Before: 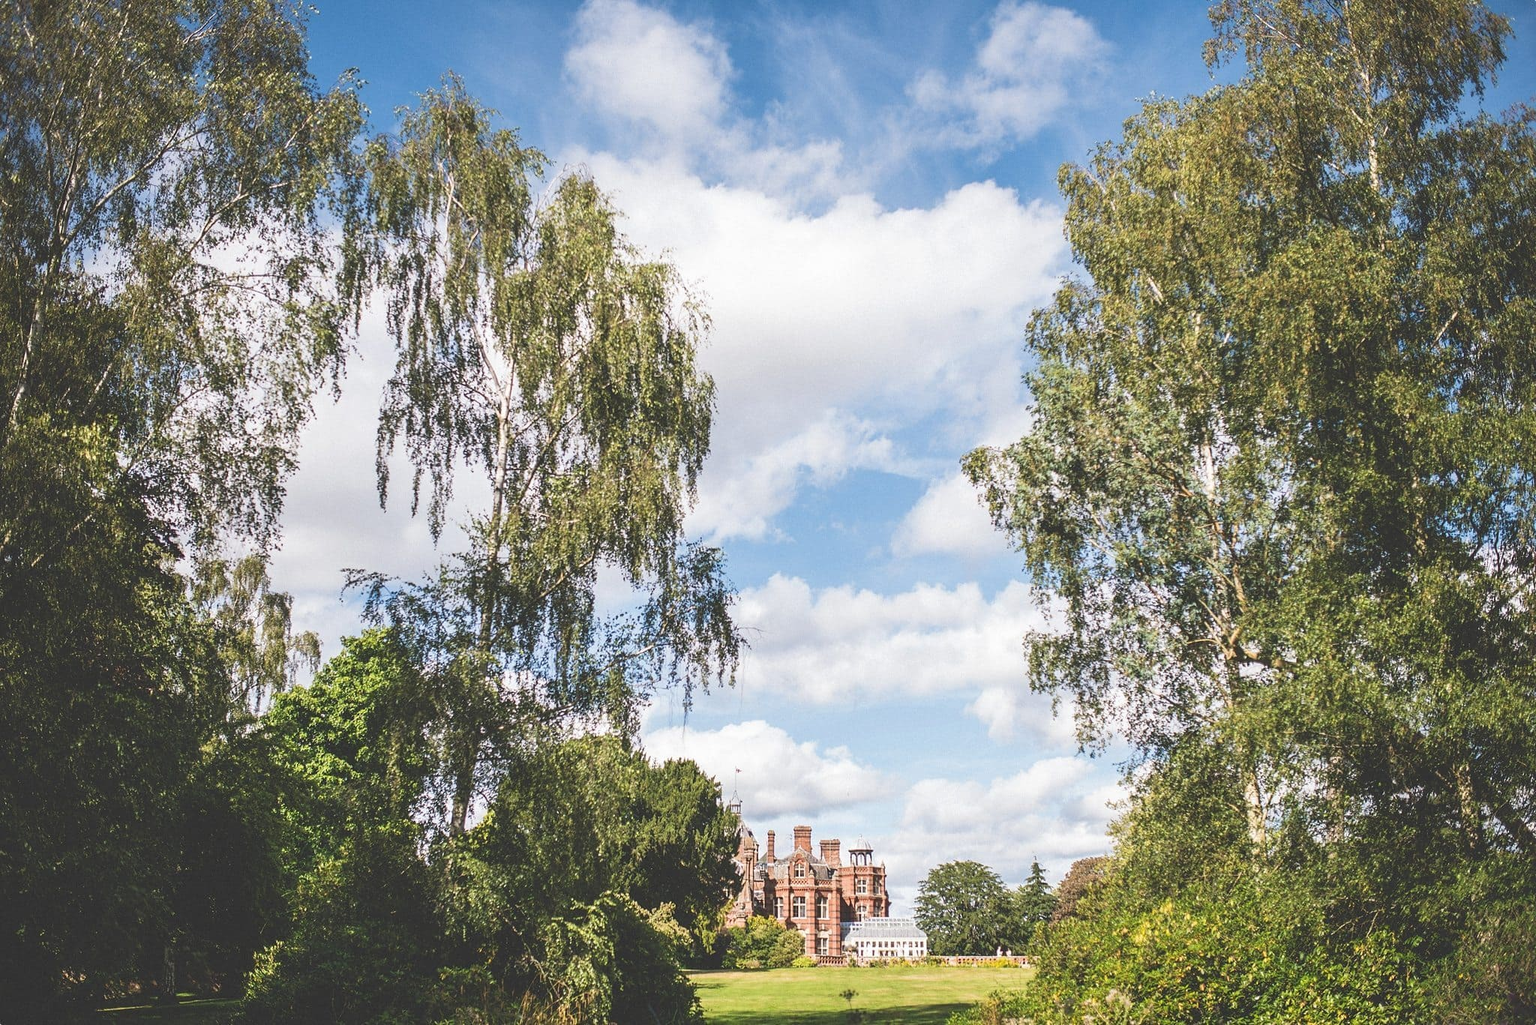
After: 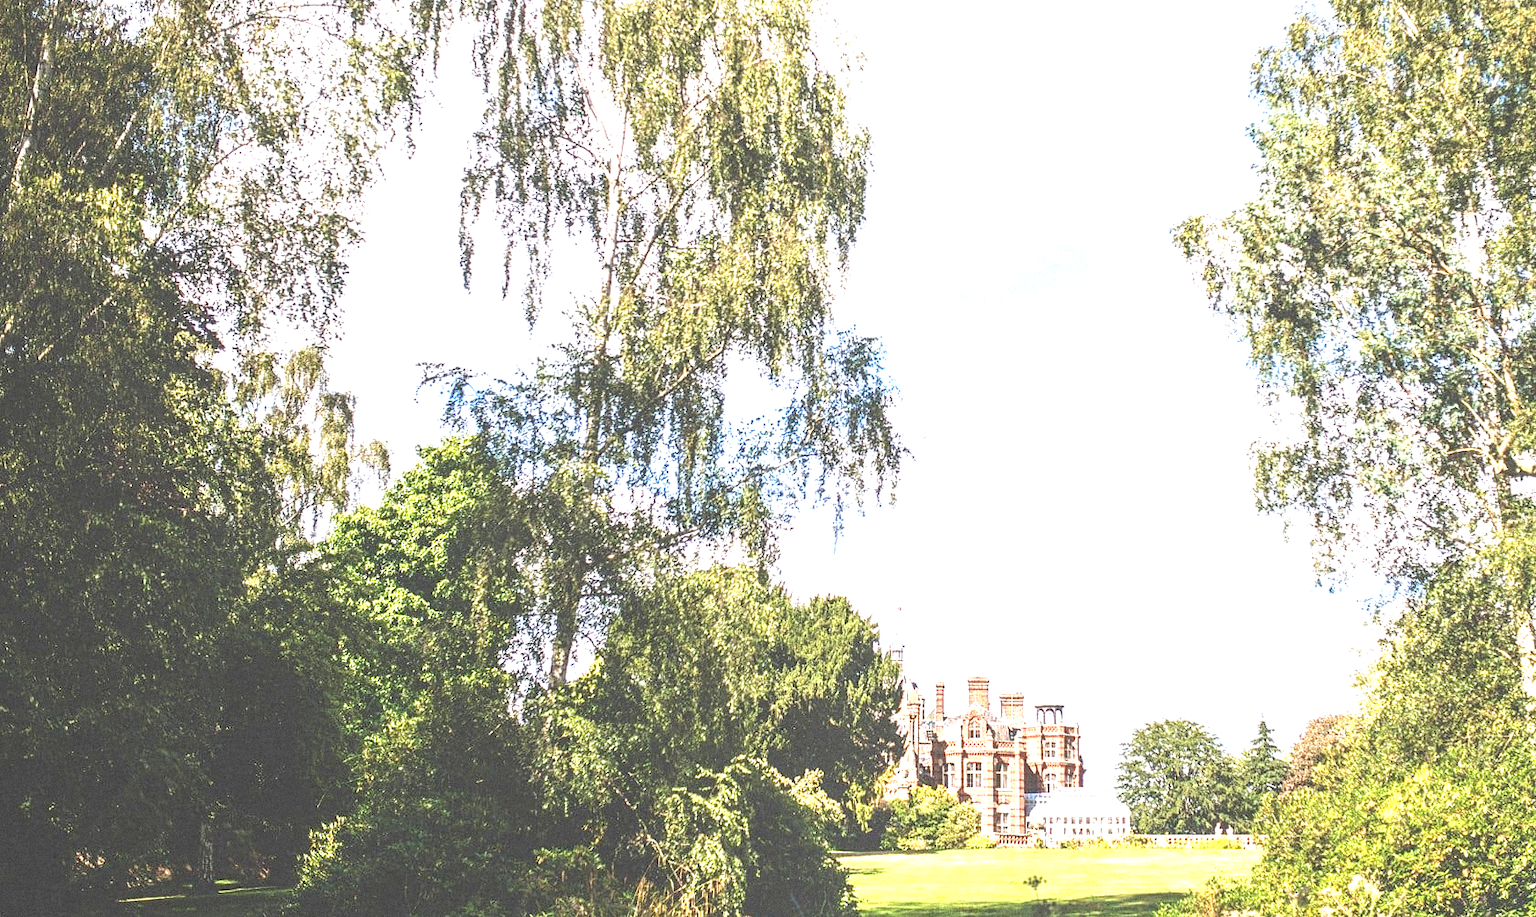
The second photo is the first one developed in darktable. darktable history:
crop: top 26.531%, right 17.959%
velvia: strength 10%
exposure: black level correction -0.005, exposure 1.002 EV, compensate highlight preservation false
grain: on, module defaults
local contrast: detail 110%
tone equalizer: -8 EV -0.417 EV, -7 EV -0.389 EV, -6 EV -0.333 EV, -5 EV -0.222 EV, -3 EV 0.222 EV, -2 EV 0.333 EV, -1 EV 0.389 EV, +0 EV 0.417 EV, edges refinement/feathering 500, mask exposure compensation -1.57 EV, preserve details no
